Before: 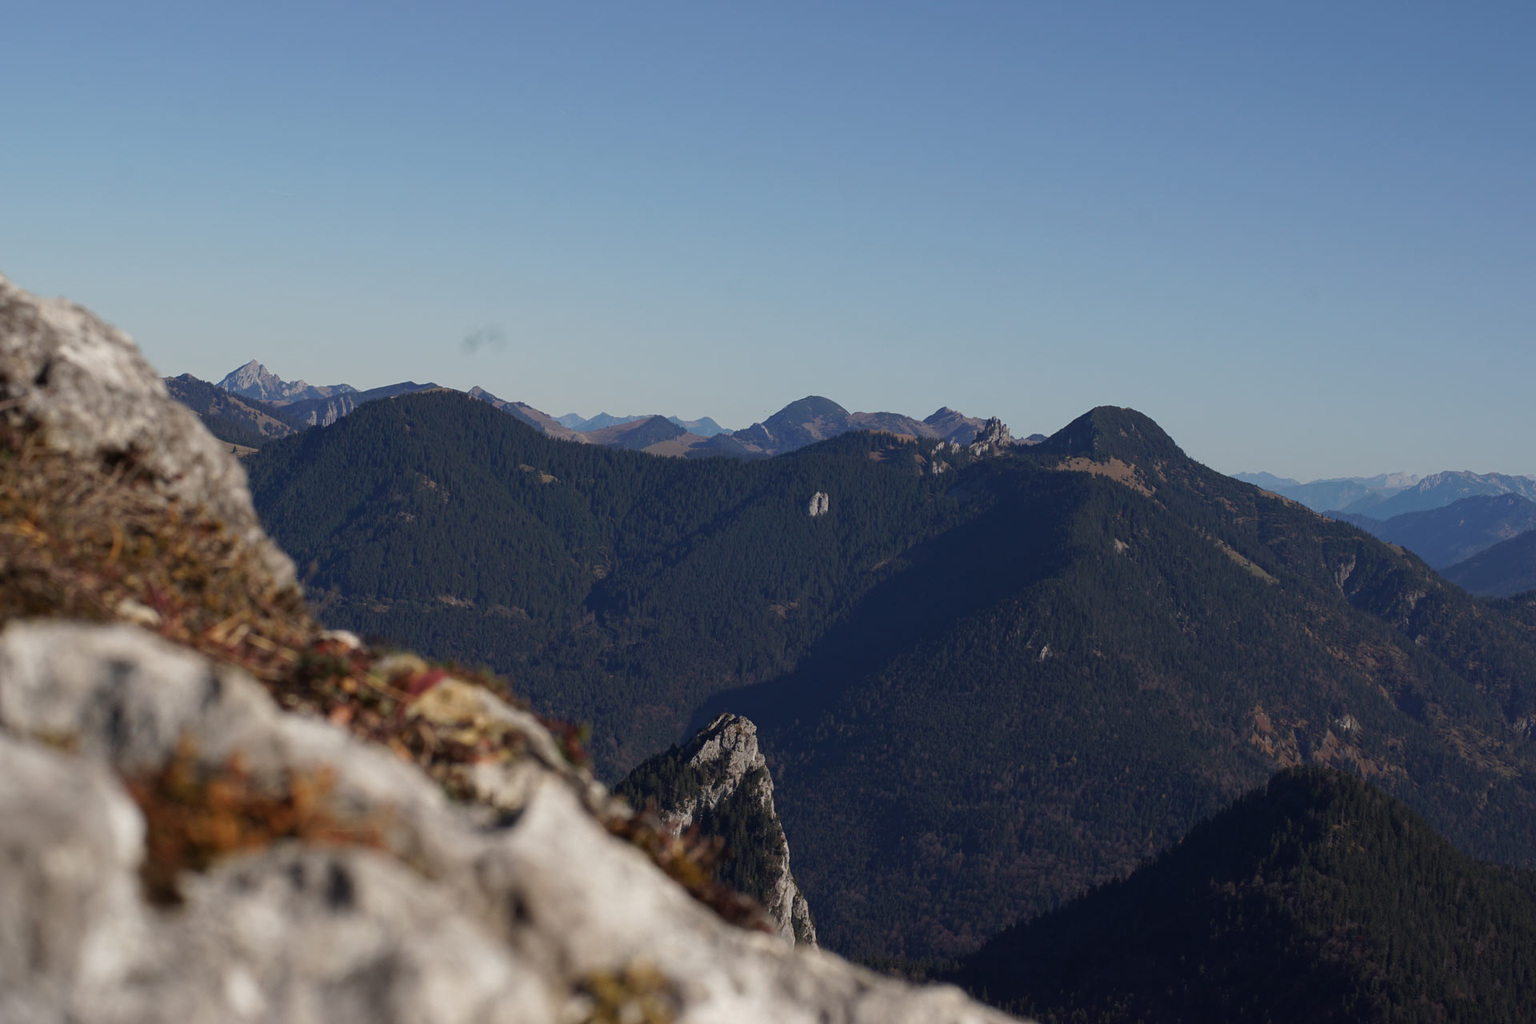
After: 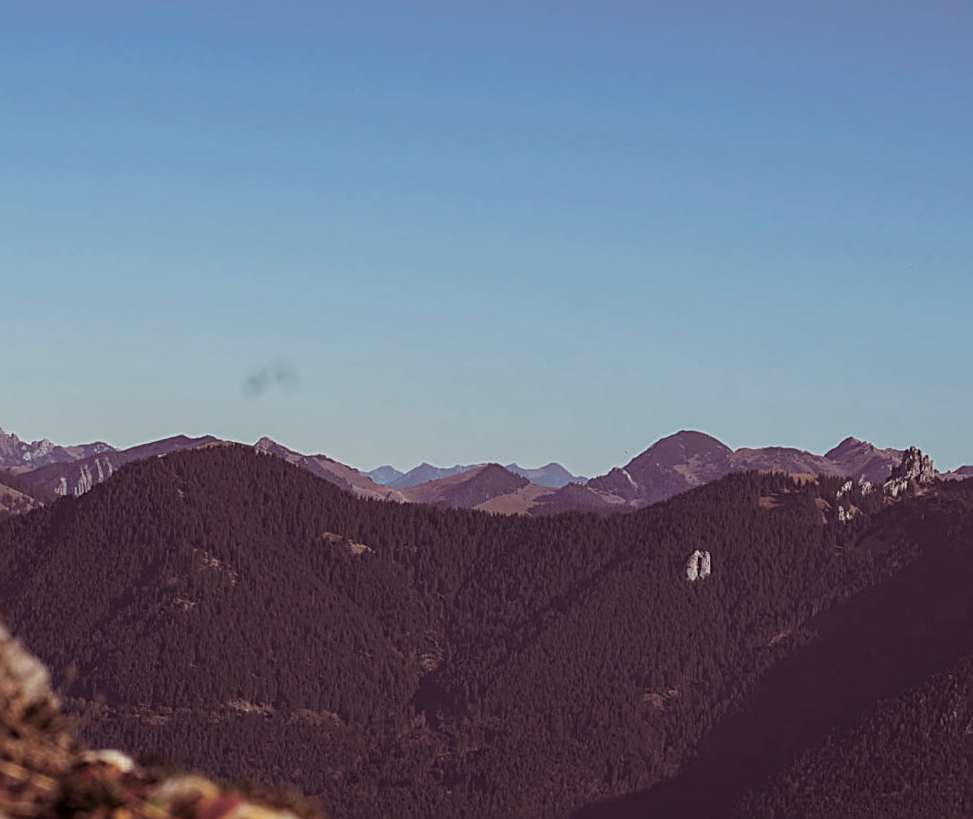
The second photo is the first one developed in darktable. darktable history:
rotate and perspective: rotation -2.56°, automatic cropping off
color balance rgb: perceptual saturation grading › global saturation 20%, global vibrance 20%
split-toning: shadows › saturation 0.41, highlights › saturation 0, compress 33.55%
sharpen: radius 2.543, amount 0.636
local contrast: detail 130%
crop: left 17.835%, top 7.675%, right 32.881%, bottom 32.213%
